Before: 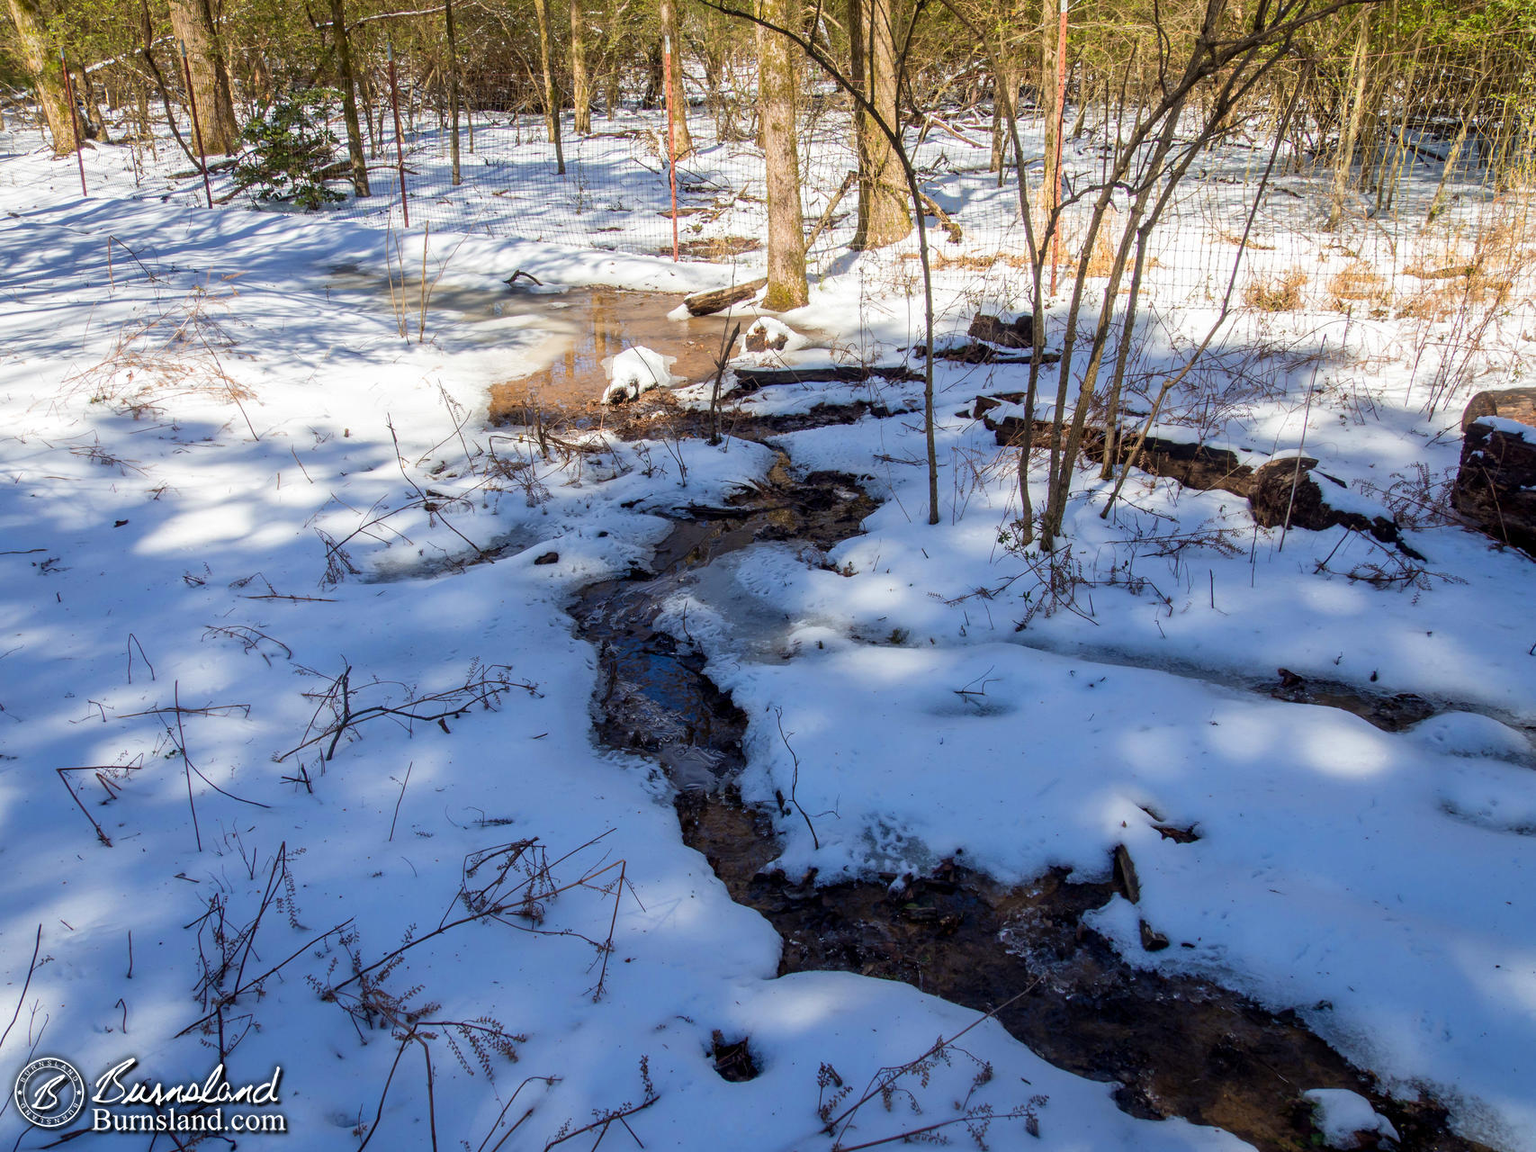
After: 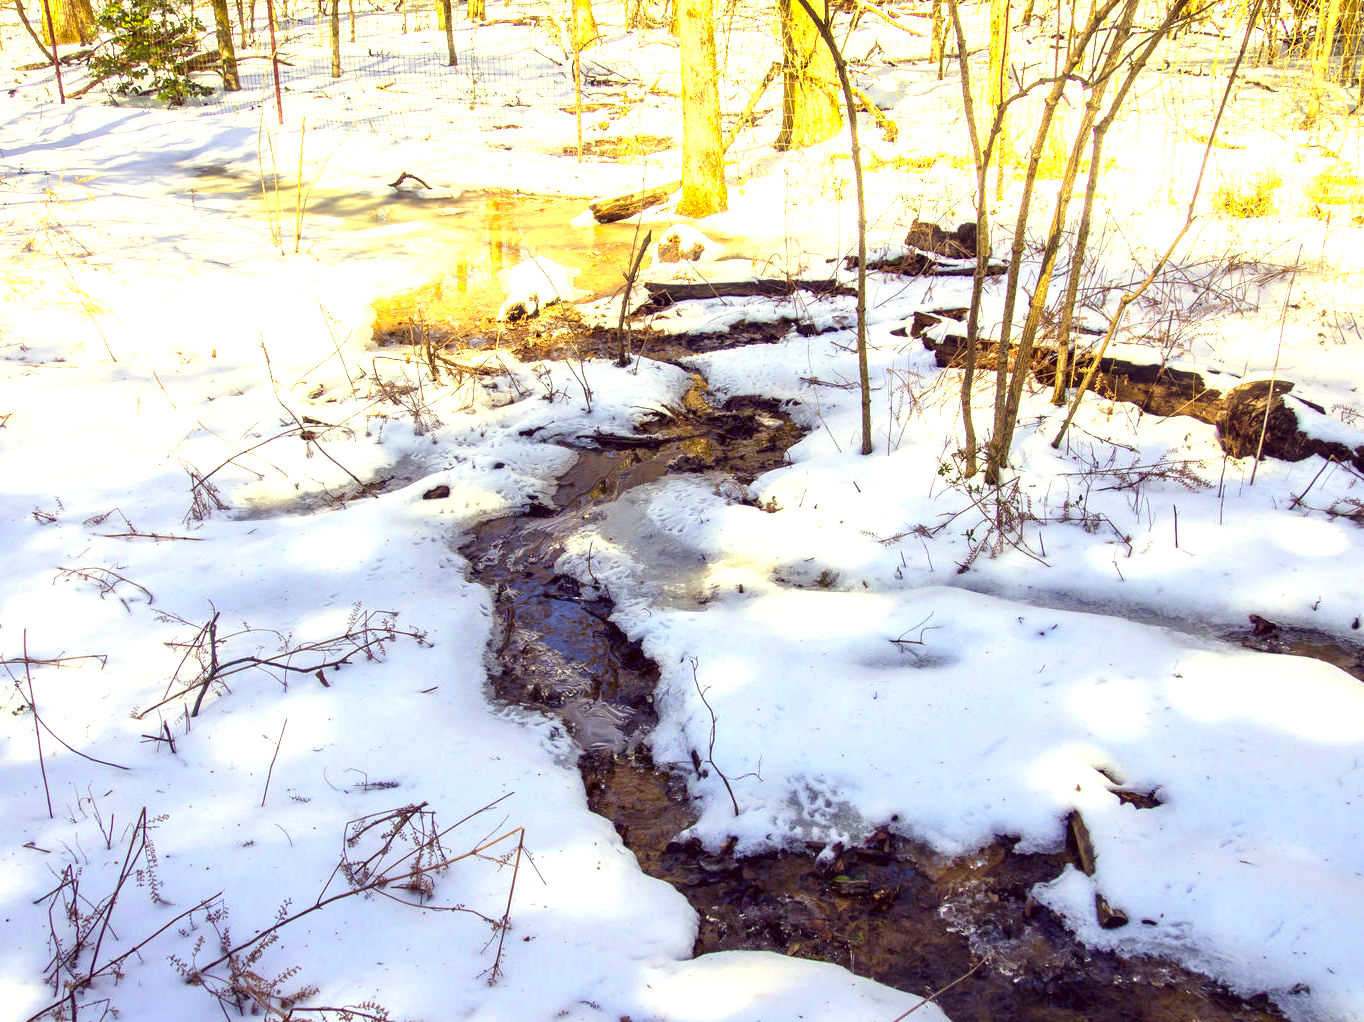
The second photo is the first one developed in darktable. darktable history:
tone equalizer: on, module defaults
exposure: black level correction 0, exposure 1.741 EV, compensate exposure bias true, compensate highlight preservation false
crop and rotate: left 10.071%, top 10.071%, right 10.02%, bottom 10.02%
color correction: highlights a* -0.482, highlights b* 40, shadows a* 9.8, shadows b* -0.161
